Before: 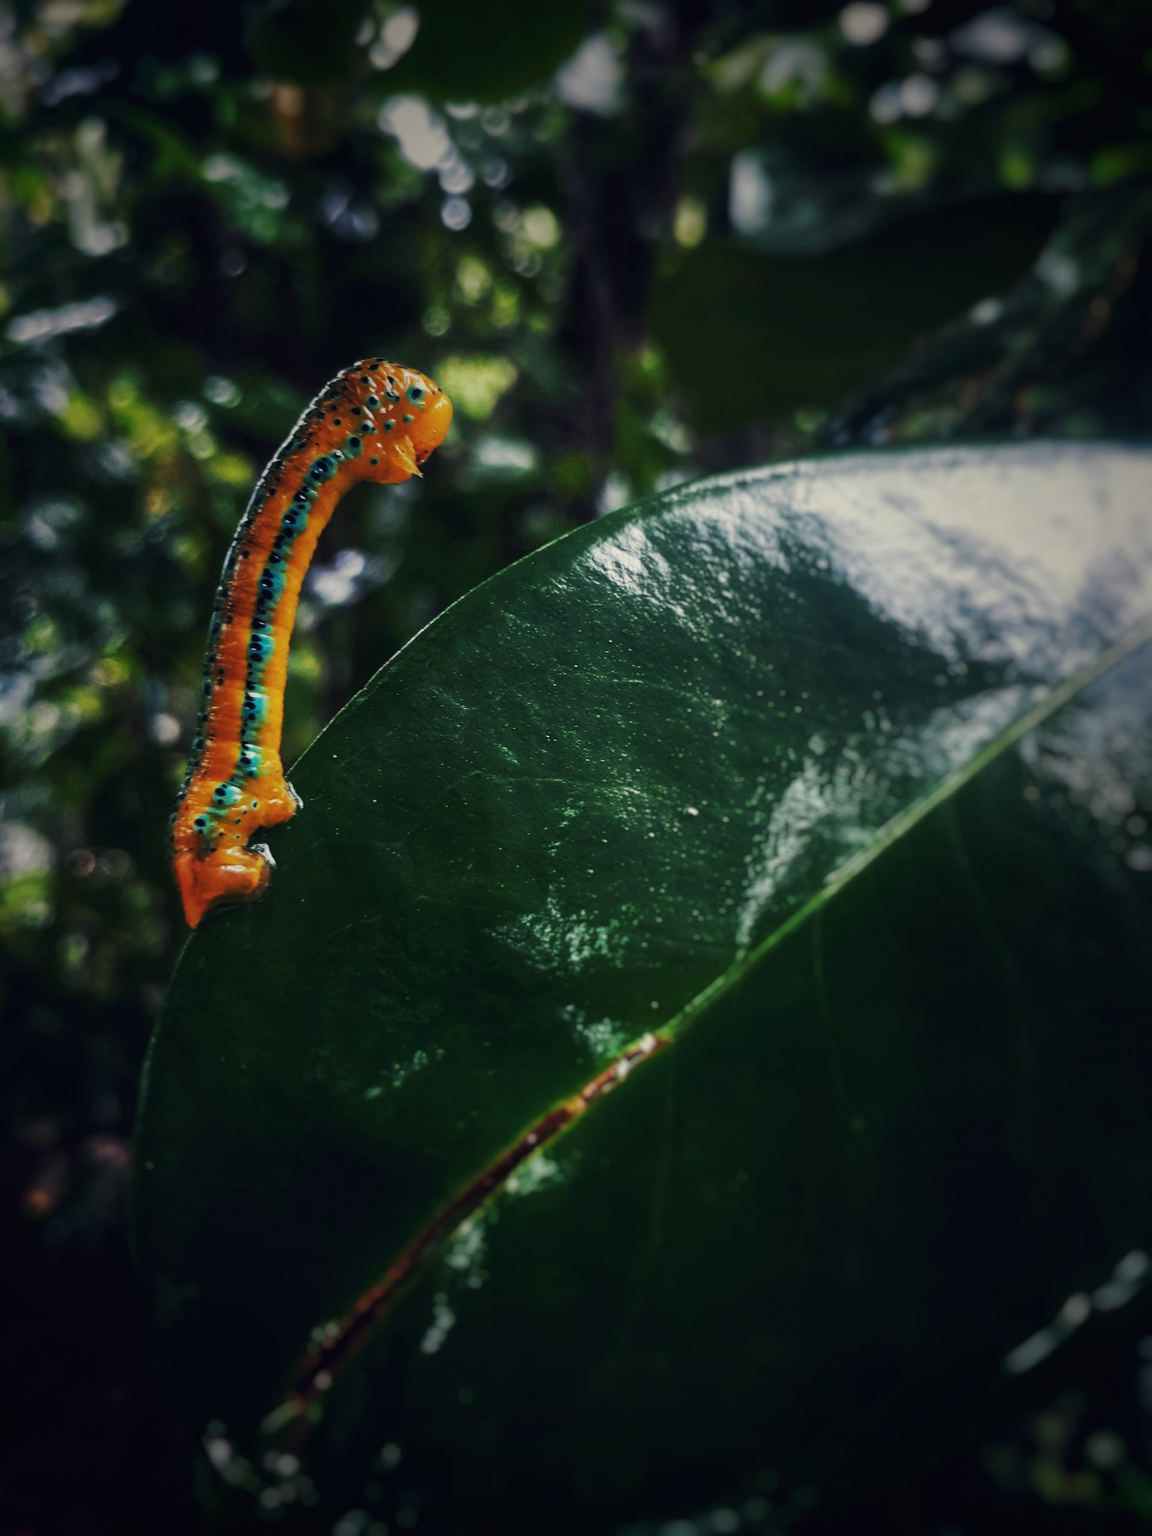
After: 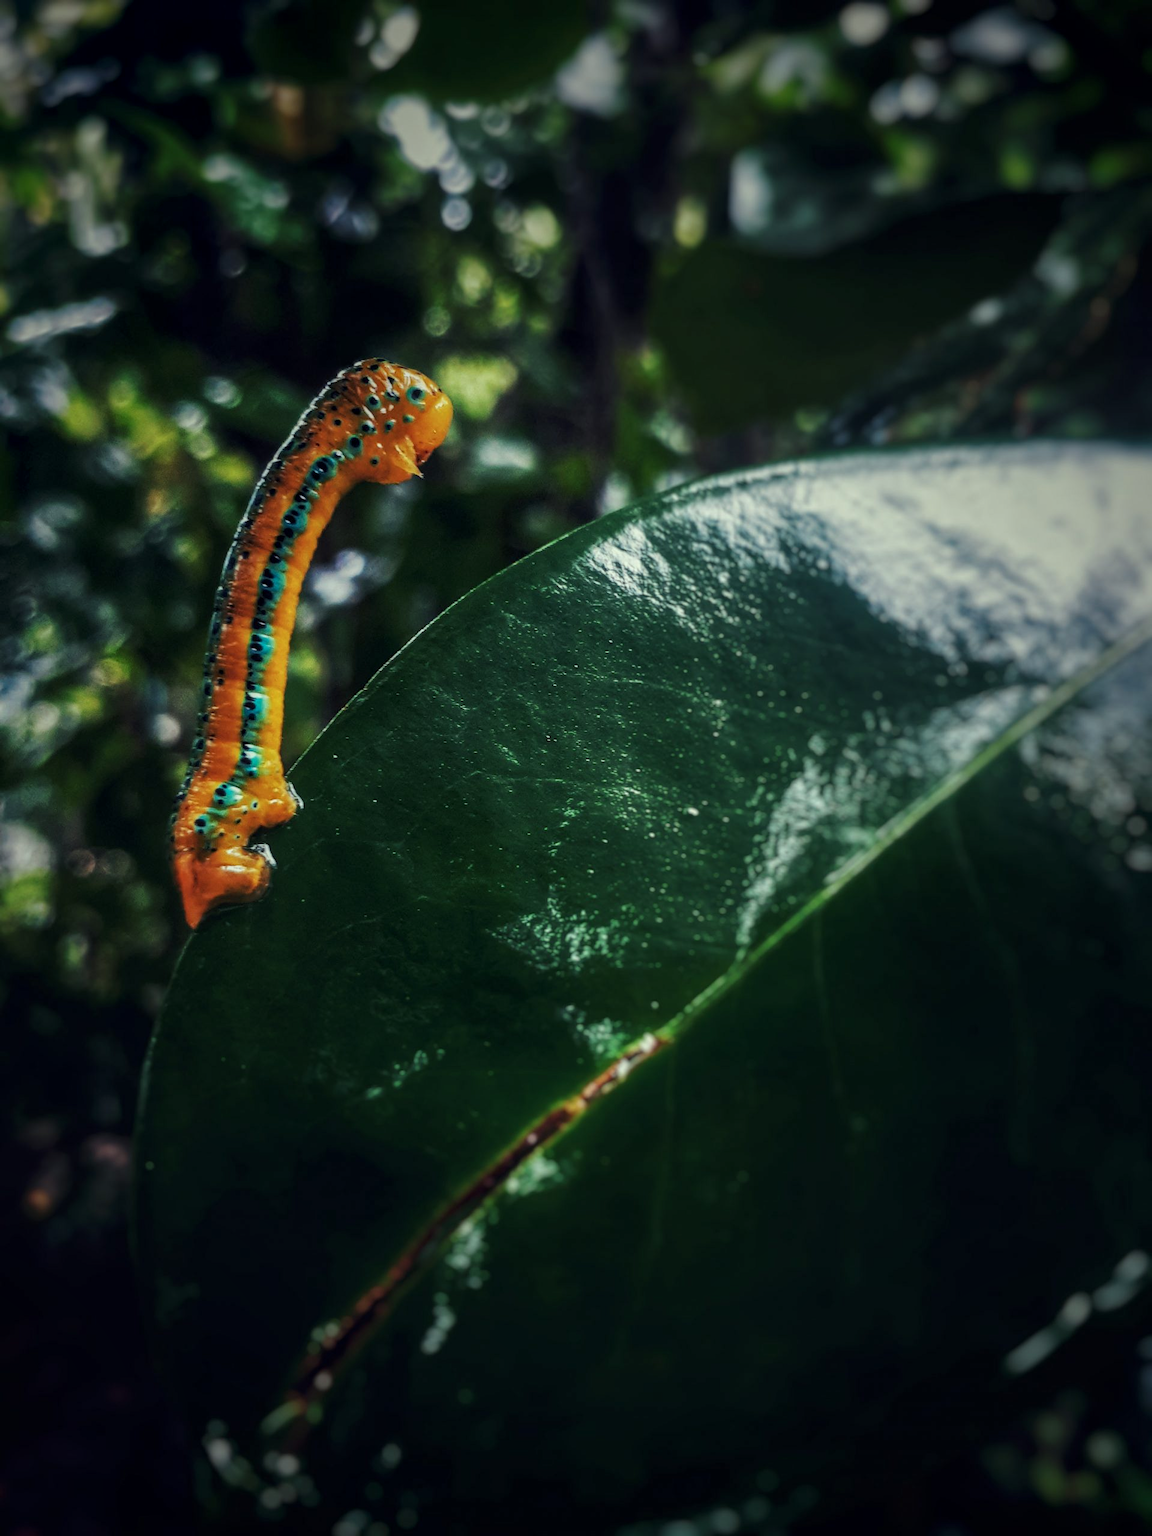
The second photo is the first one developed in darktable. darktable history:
color correction: highlights a* -6.54, highlights b* 0.802
local contrast: on, module defaults
